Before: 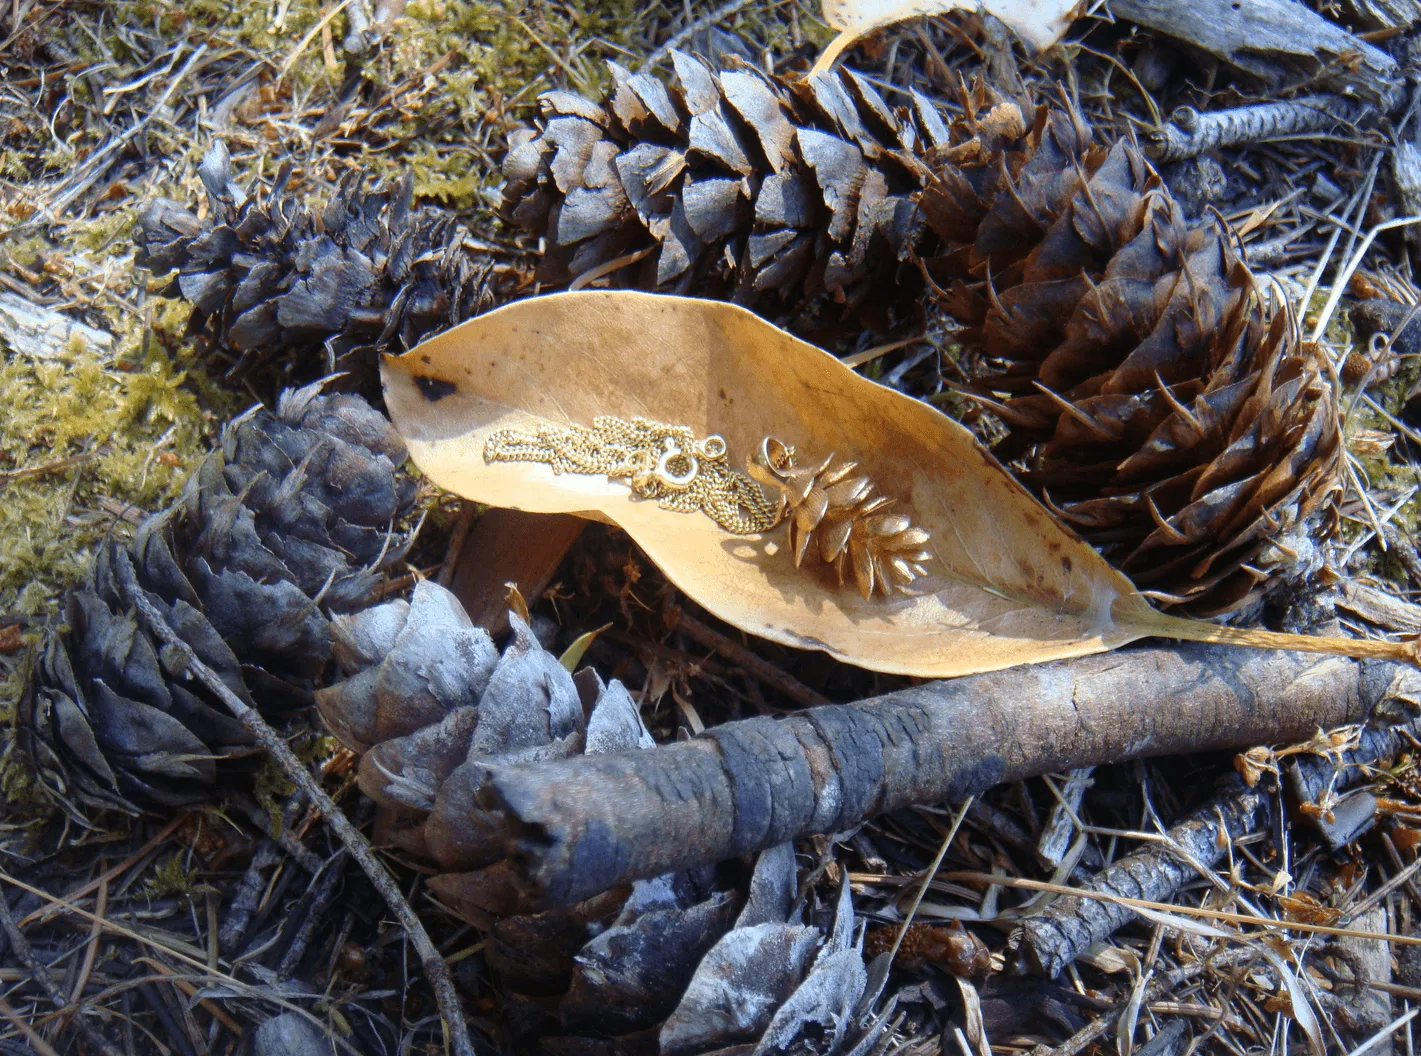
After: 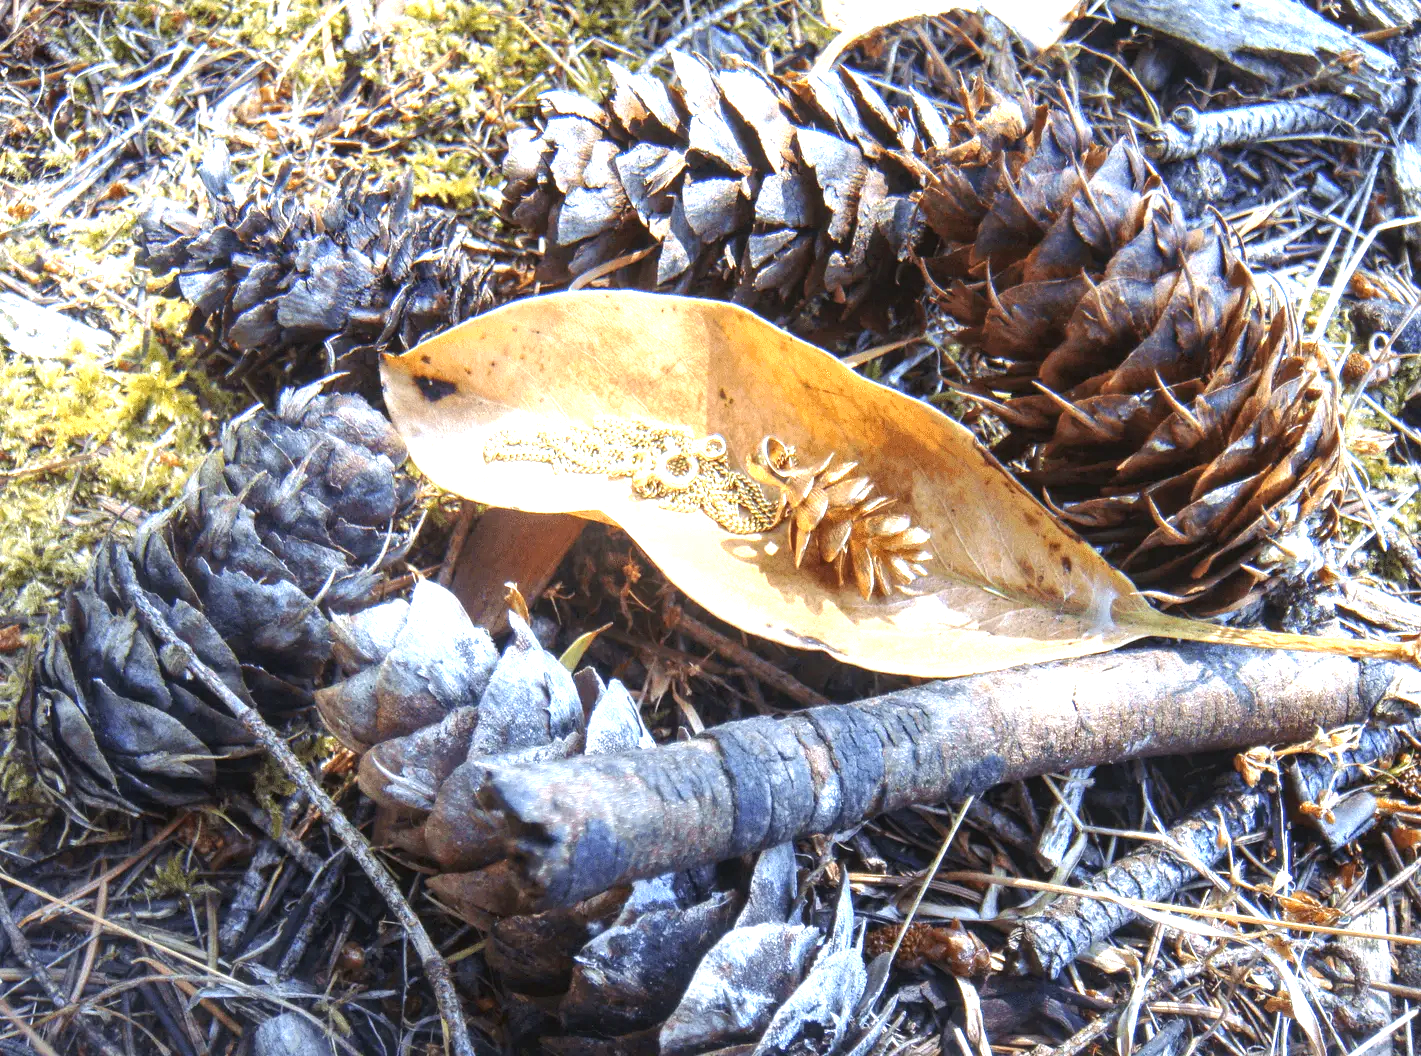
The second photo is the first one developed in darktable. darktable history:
exposure: black level correction 0, exposure 1.404 EV, compensate exposure bias true, compensate highlight preservation false
local contrast: on, module defaults
